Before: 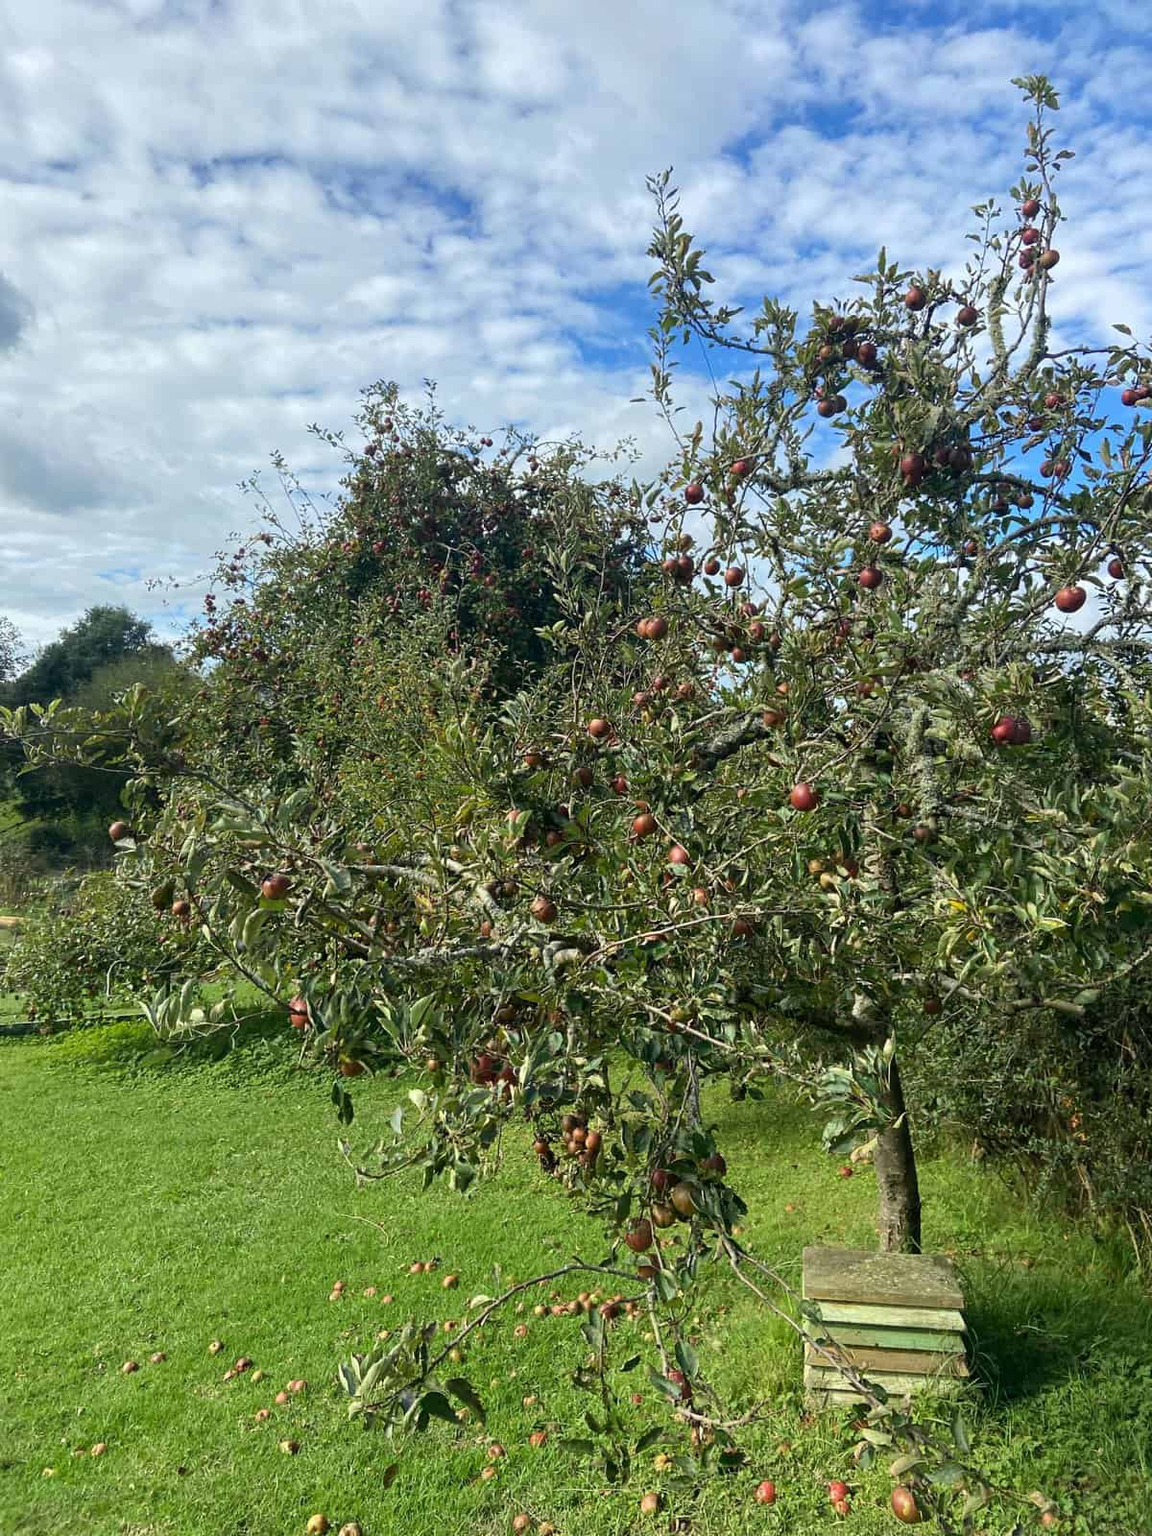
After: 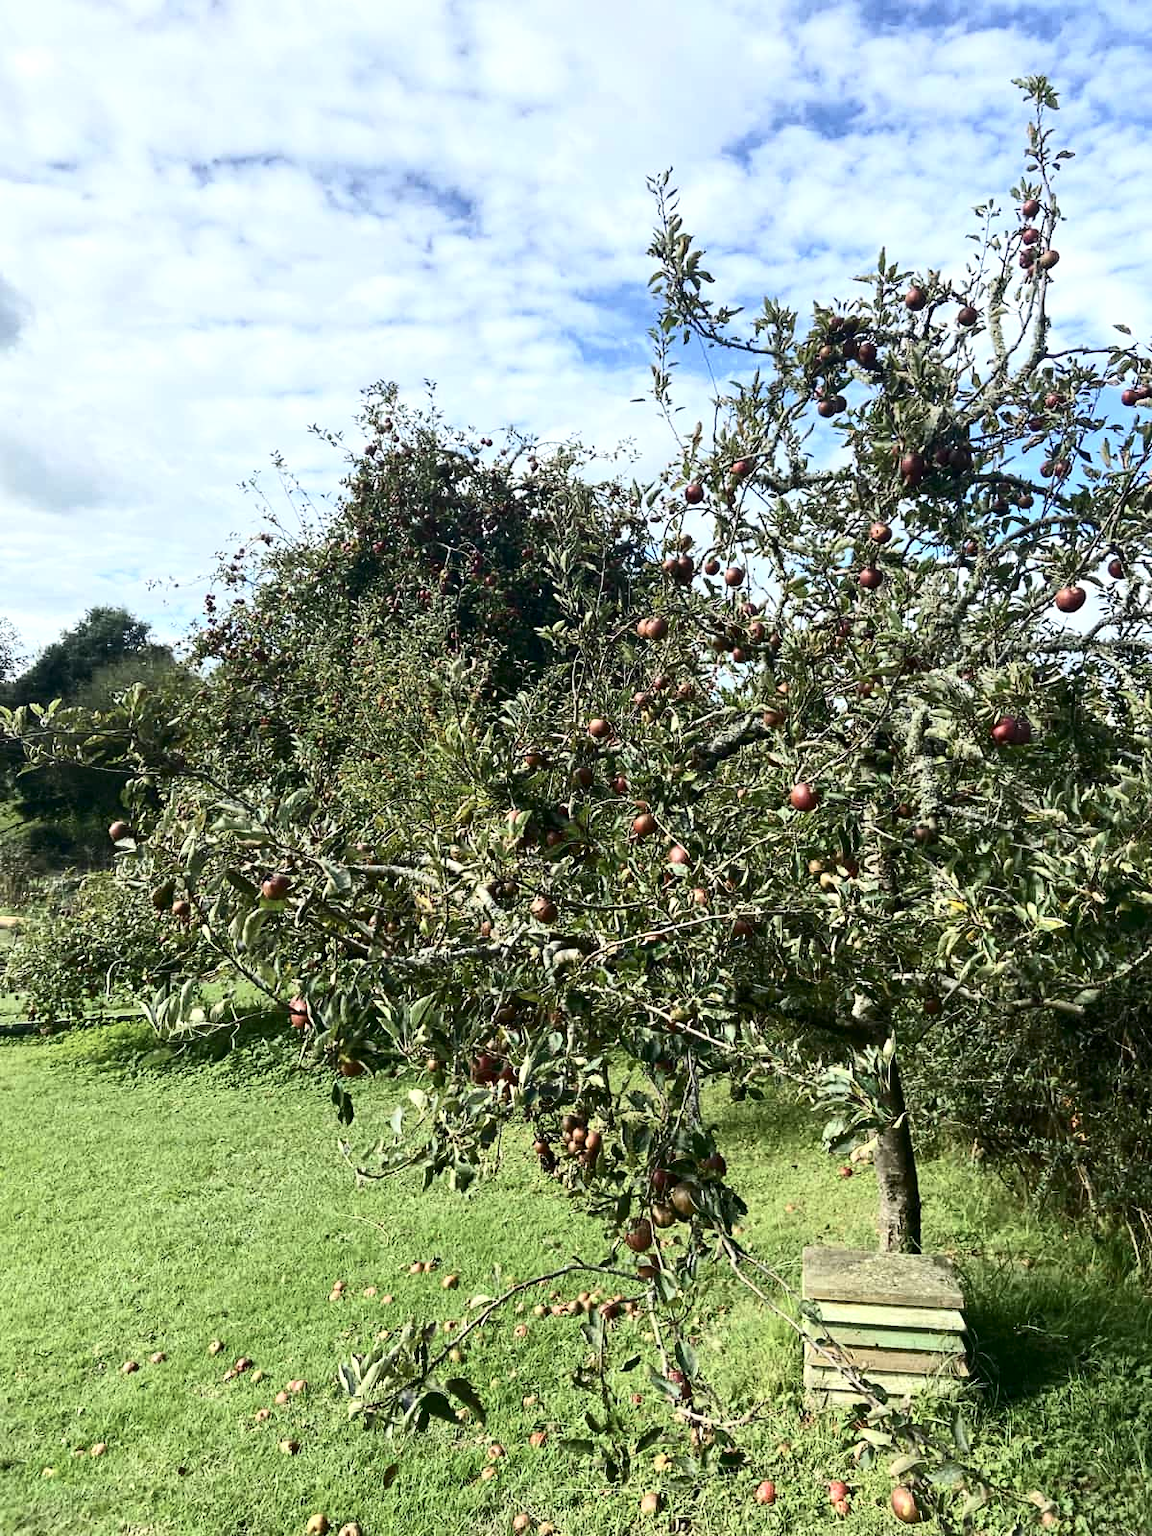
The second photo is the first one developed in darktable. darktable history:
color correction: highlights b* -0.017, saturation 0.791
contrast brightness saturation: contrast 0.297
exposure: black level correction 0, exposure 0.396 EV, compensate exposure bias true, compensate highlight preservation false
